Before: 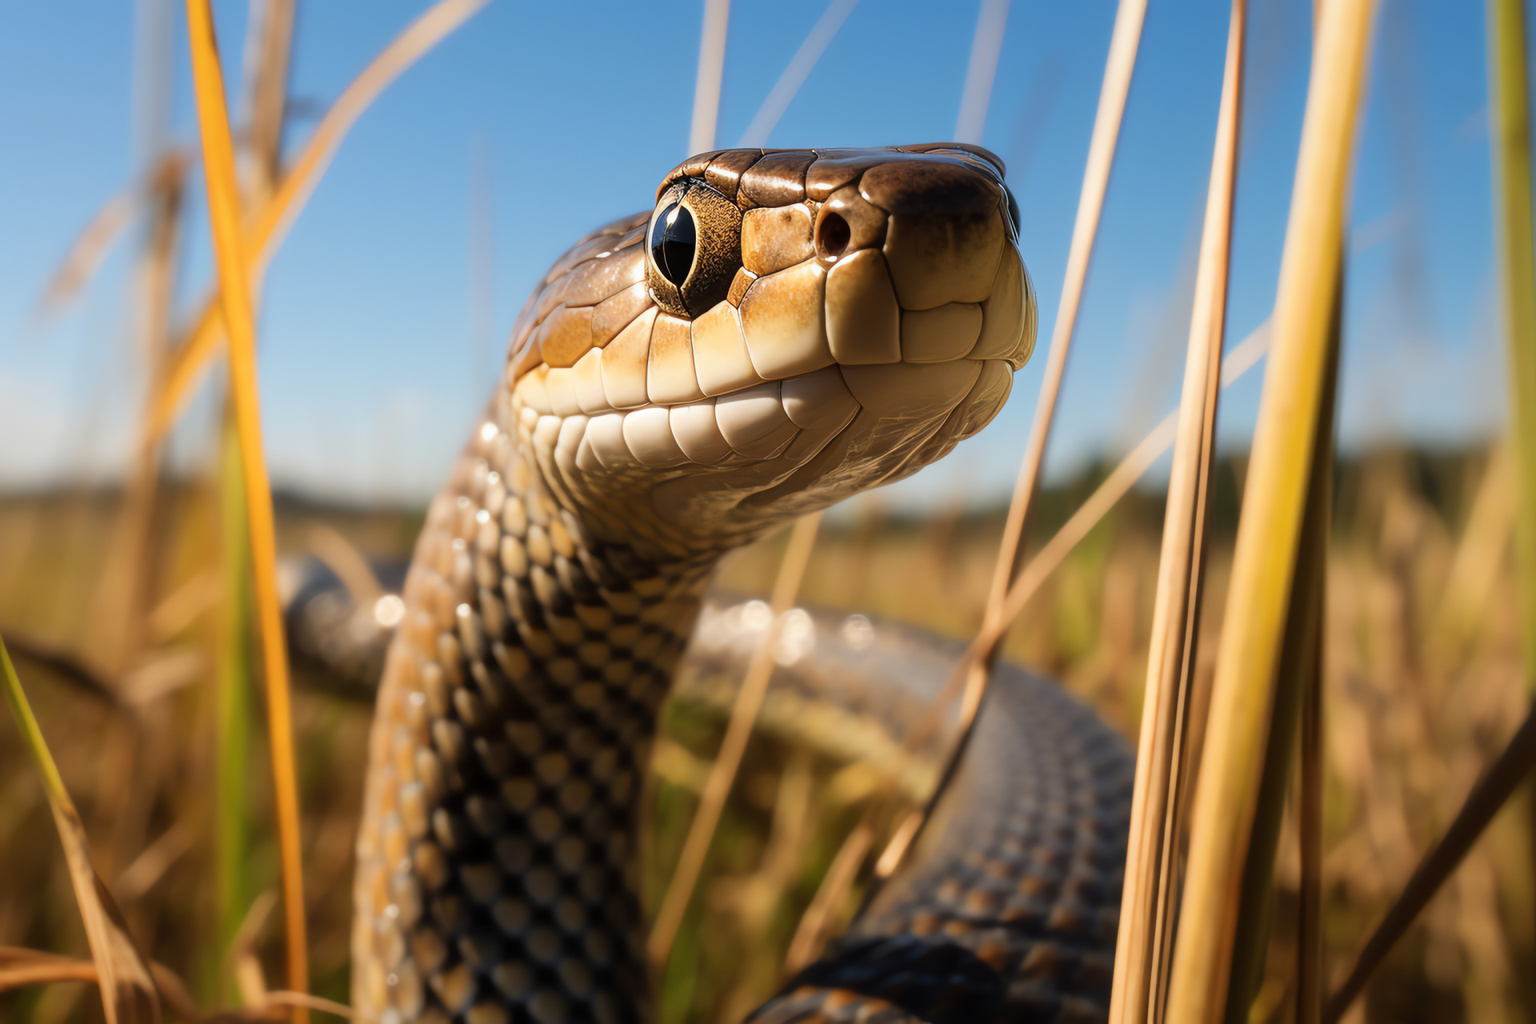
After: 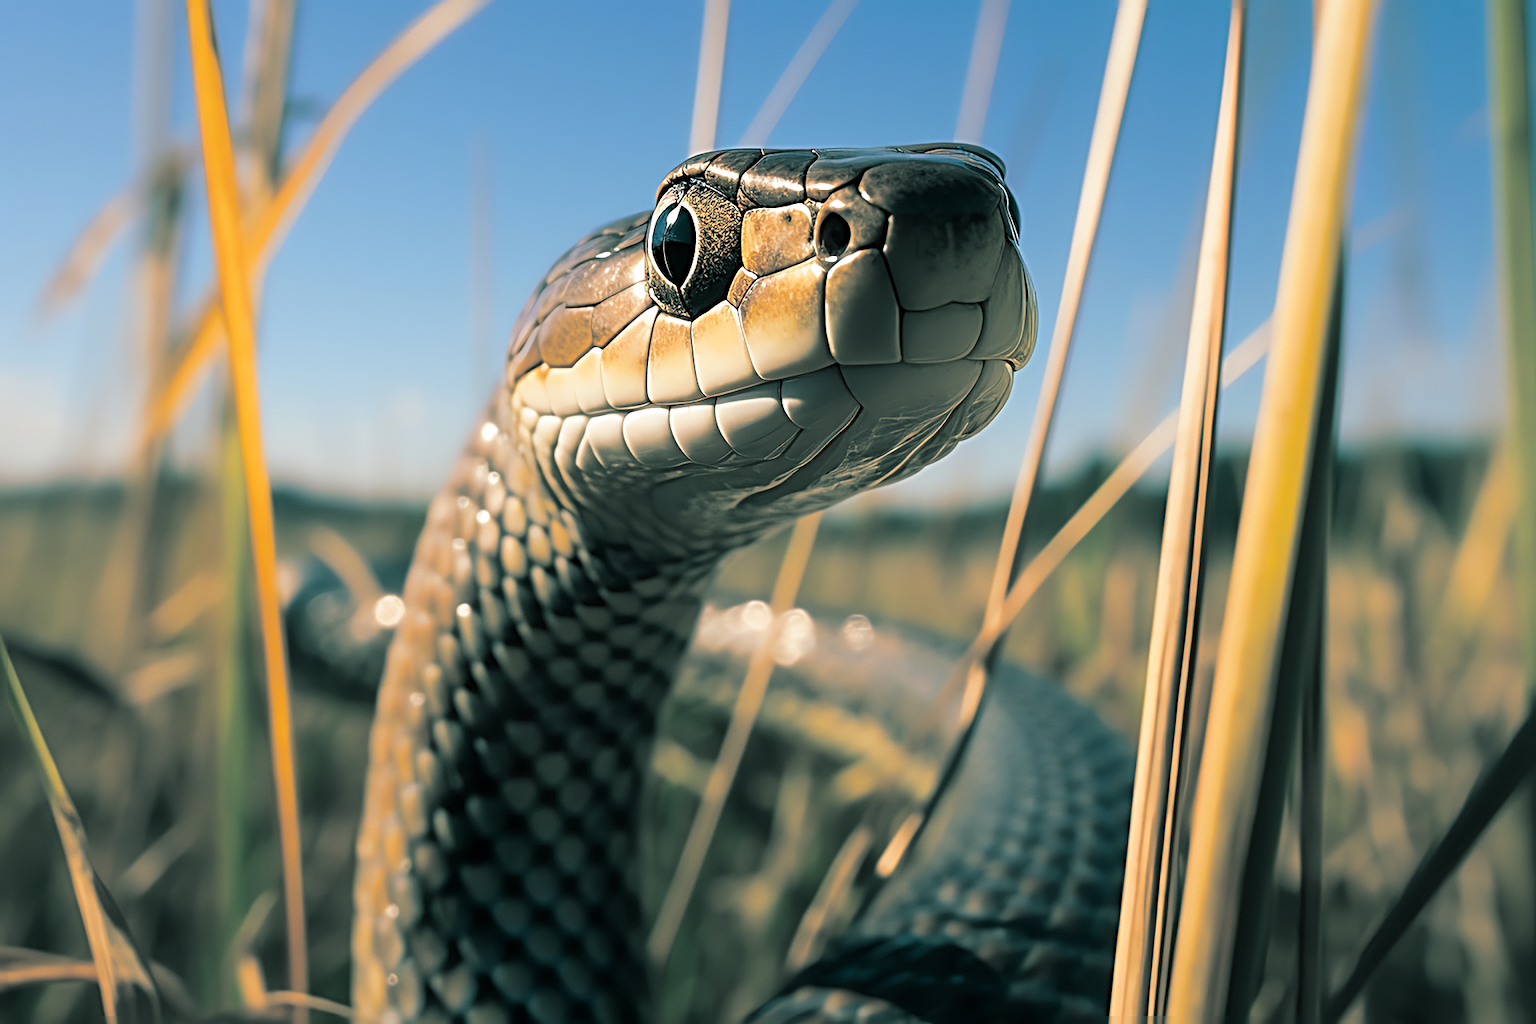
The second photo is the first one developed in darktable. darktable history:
split-toning: shadows › hue 186.43°, highlights › hue 49.29°, compress 30.29%
sharpen: radius 3.69, amount 0.928
